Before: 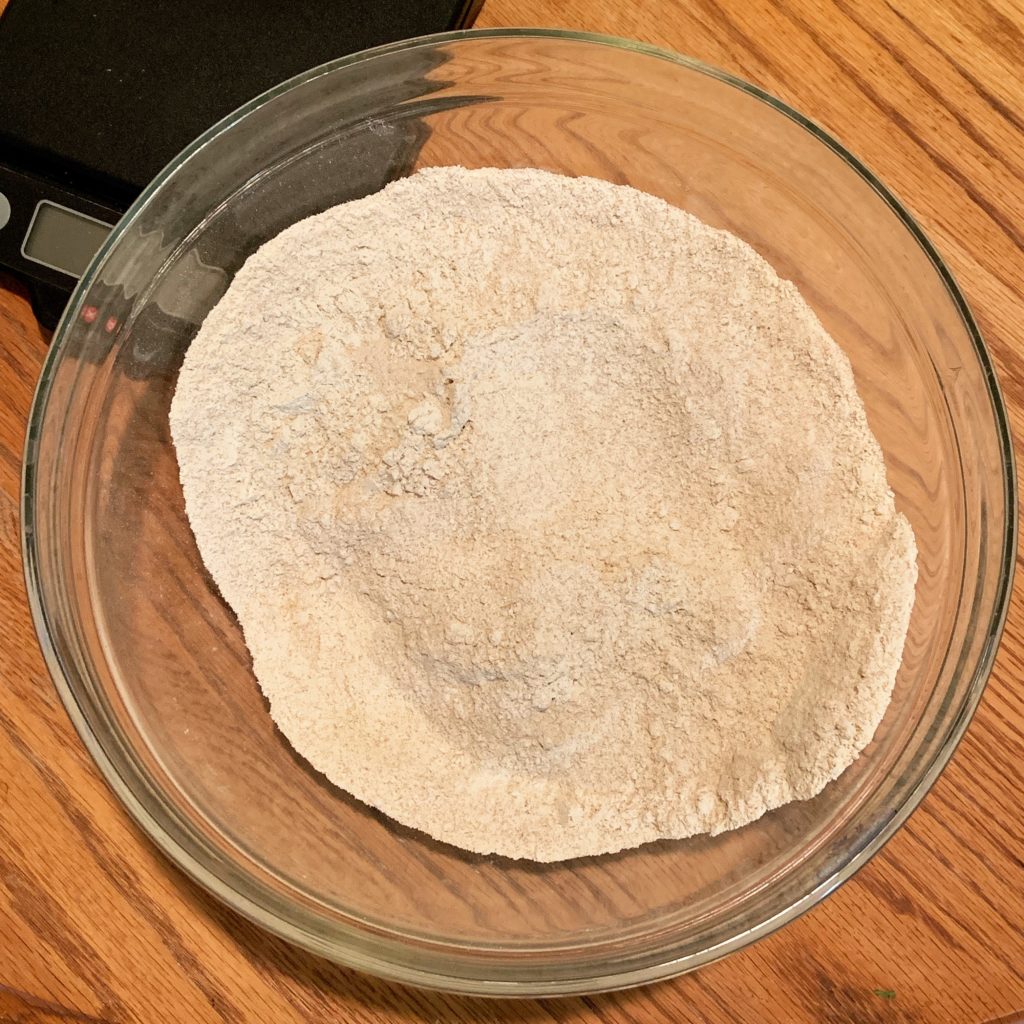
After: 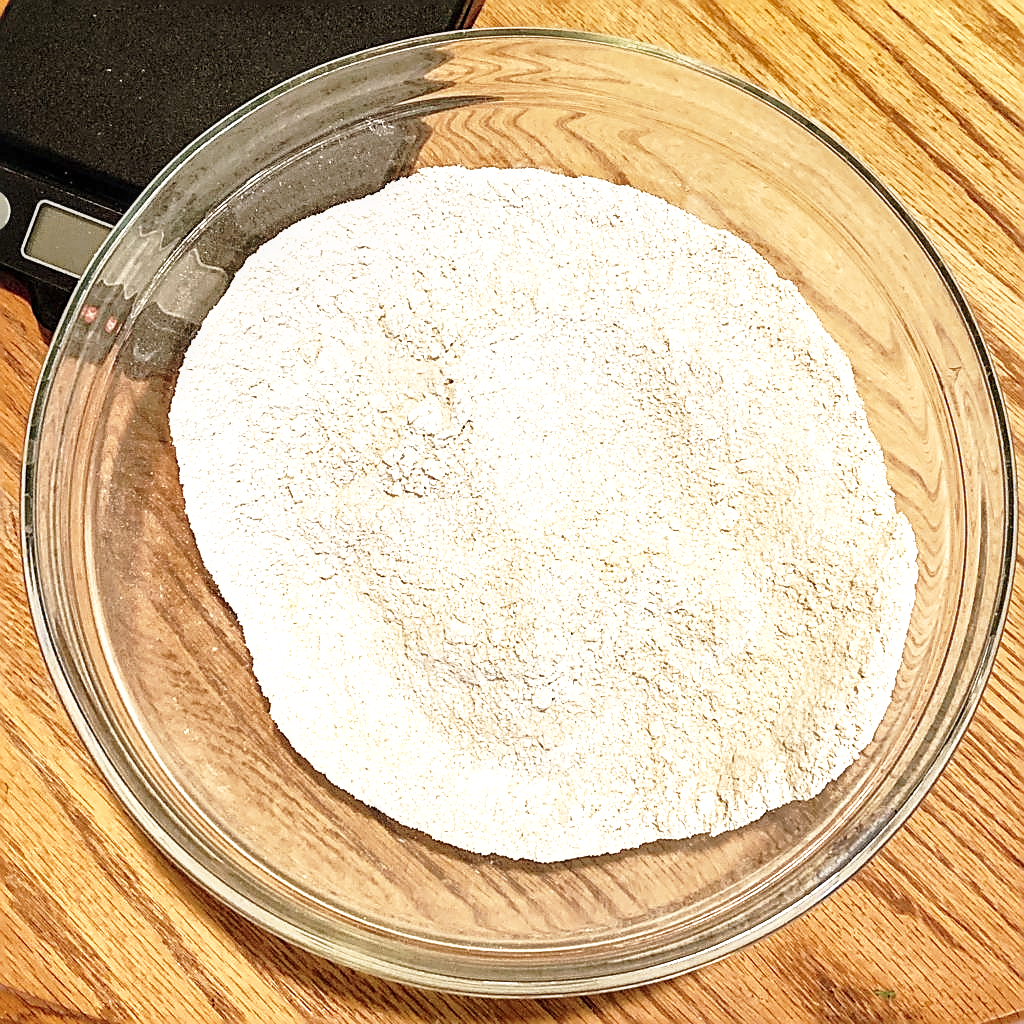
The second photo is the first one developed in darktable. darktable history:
sharpen: radius 1.681, amount 1.297
local contrast: detail 130%
exposure: exposure 0.564 EV, compensate highlight preservation false
contrast brightness saturation: contrast 0.098, saturation -0.283
shadows and highlights: on, module defaults
base curve: curves: ch0 [(0, 0) (0.036, 0.037) (0.121, 0.228) (0.46, 0.76) (0.859, 0.983) (1, 1)], preserve colors none
